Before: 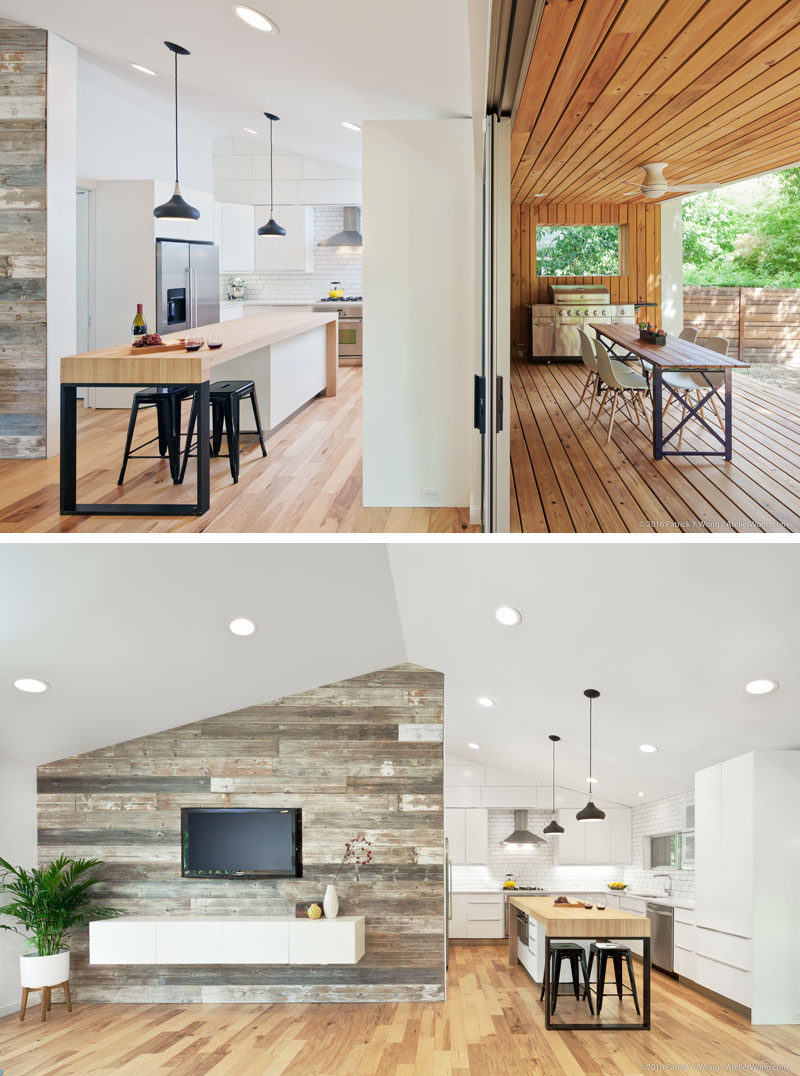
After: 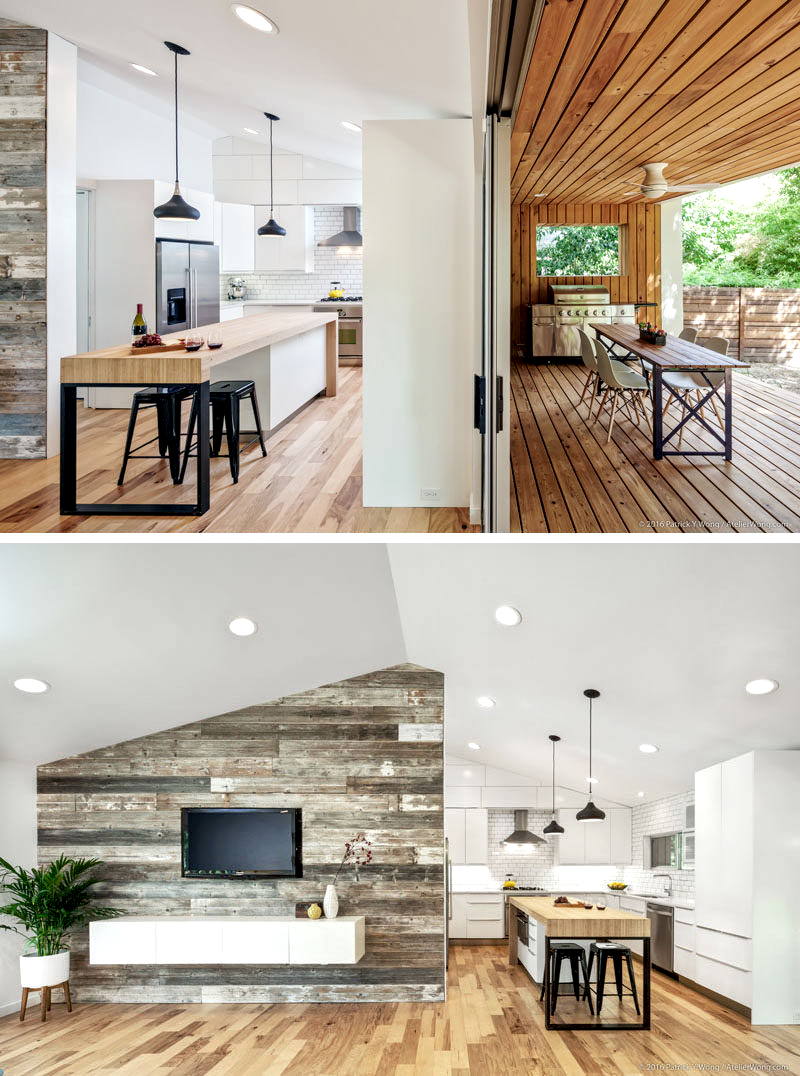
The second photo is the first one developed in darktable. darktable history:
local contrast: highlights 60%, shadows 59%, detail 160%
